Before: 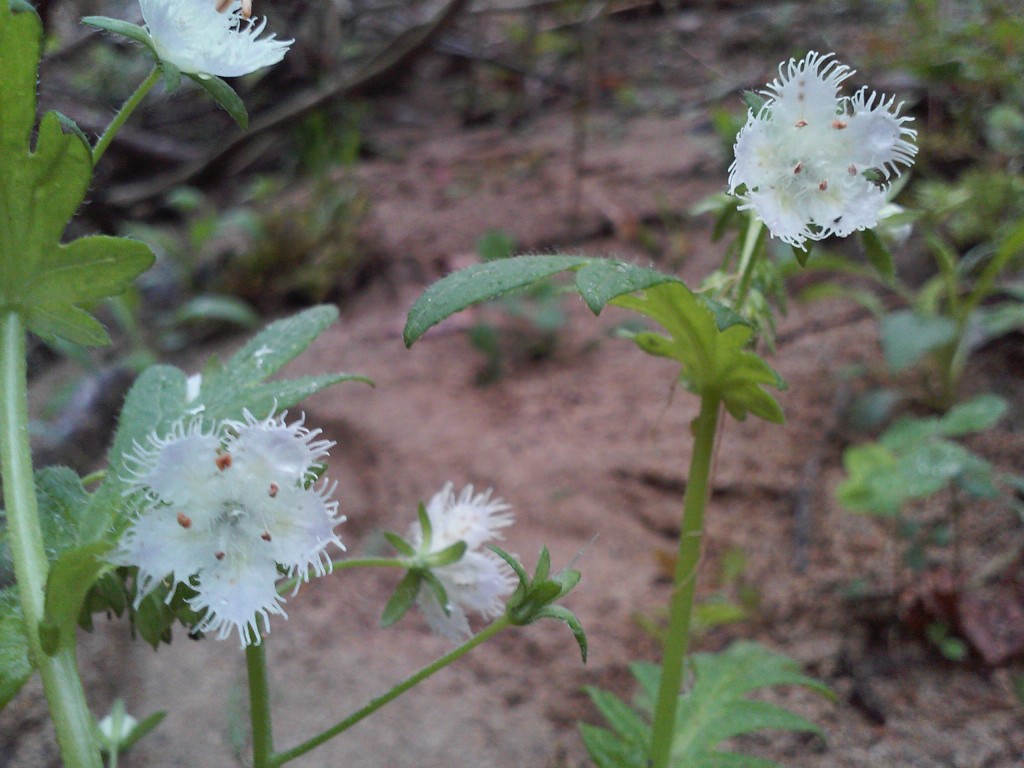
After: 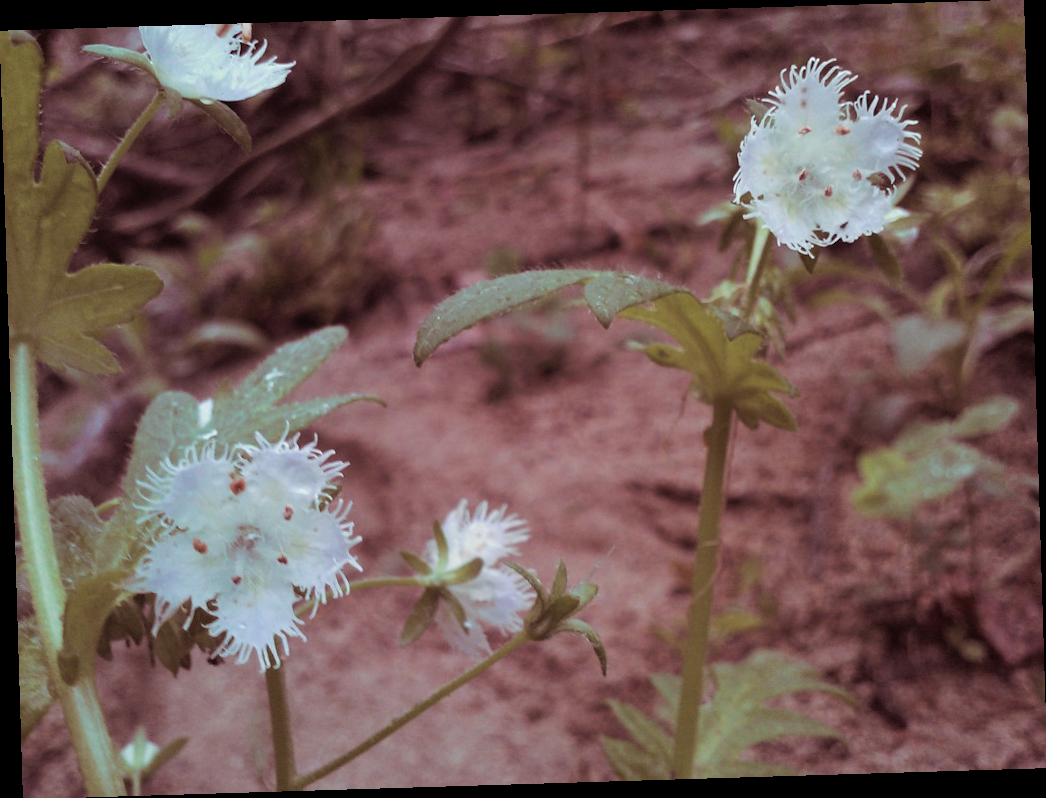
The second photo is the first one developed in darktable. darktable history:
split-toning: on, module defaults
white balance: red 1, blue 1
rotate and perspective: rotation -1.75°, automatic cropping off
